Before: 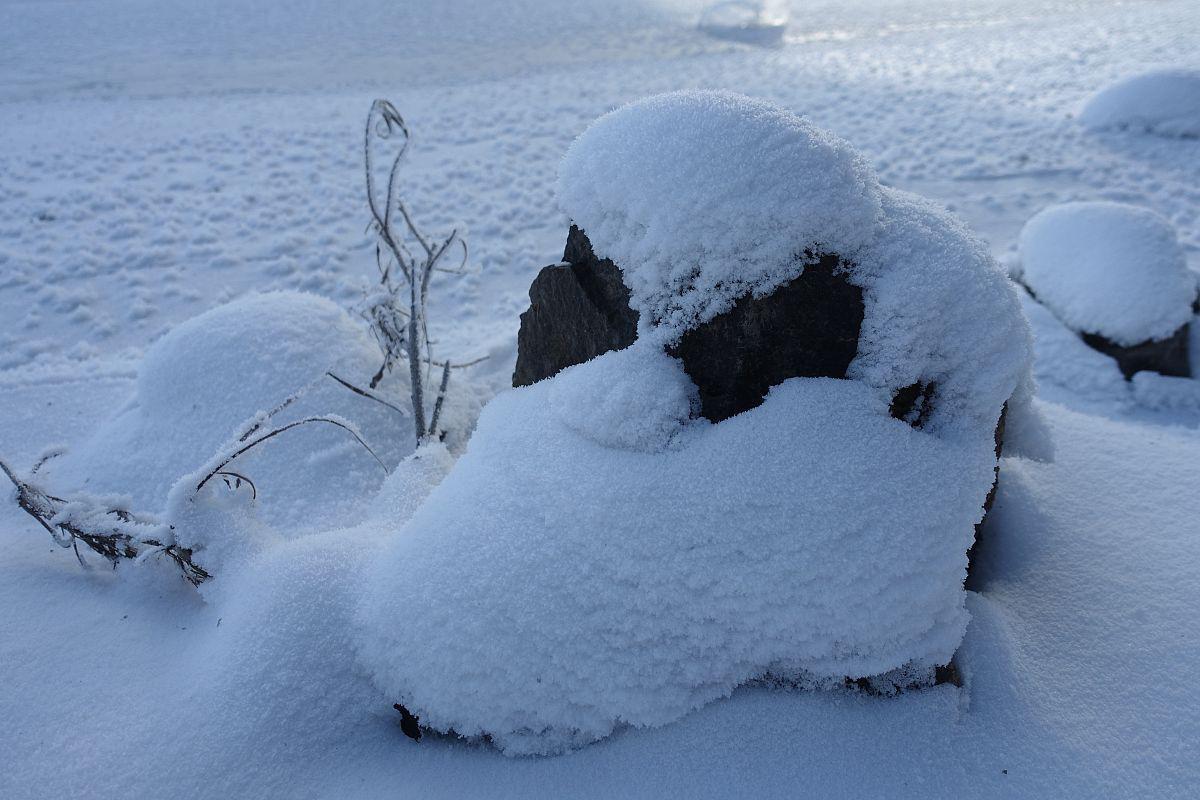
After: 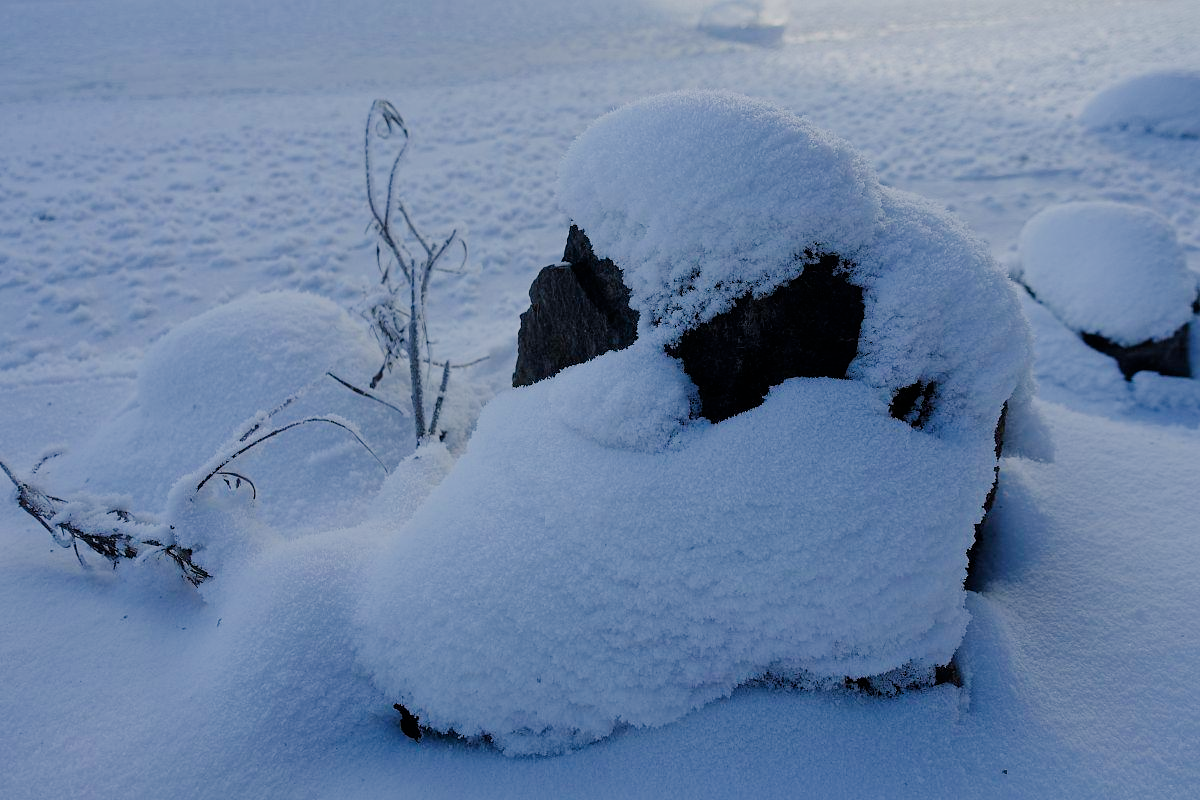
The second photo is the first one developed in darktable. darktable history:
color balance rgb: highlights gain › chroma 0.218%, highlights gain › hue 330.29°, perceptual saturation grading › global saturation 34.707%, perceptual saturation grading › highlights -25.814%, perceptual saturation grading › shadows 49.478%, global vibrance 14.156%
contrast brightness saturation: saturation -0.082
filmic rgb: black relative exposure -7.16 EV, white relative exposure 5.34 EV, threshold 2.94 EV, hardness 3.02, enable highlight reconstruction true
